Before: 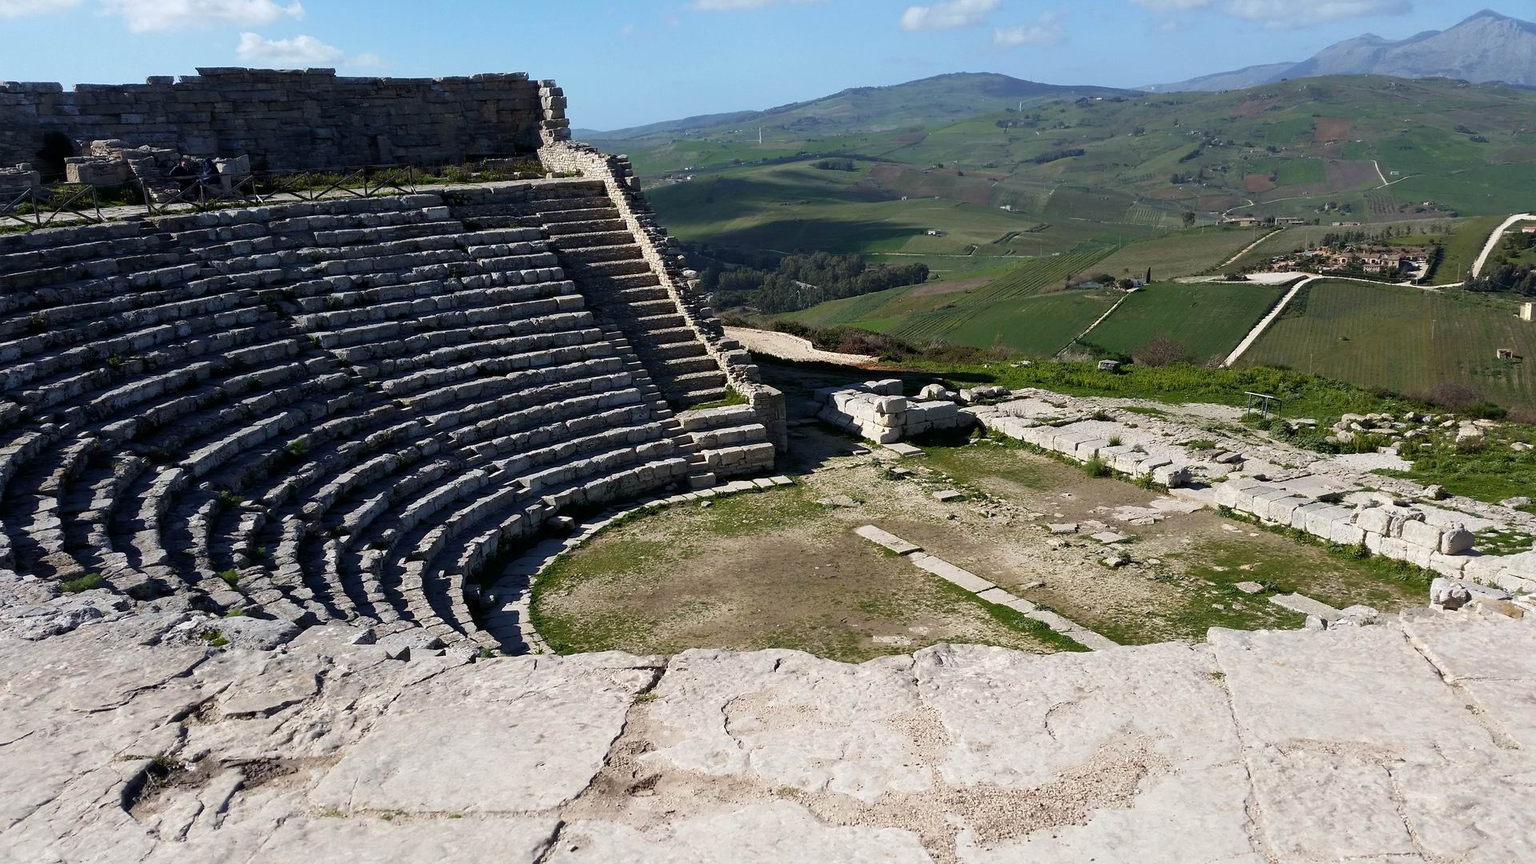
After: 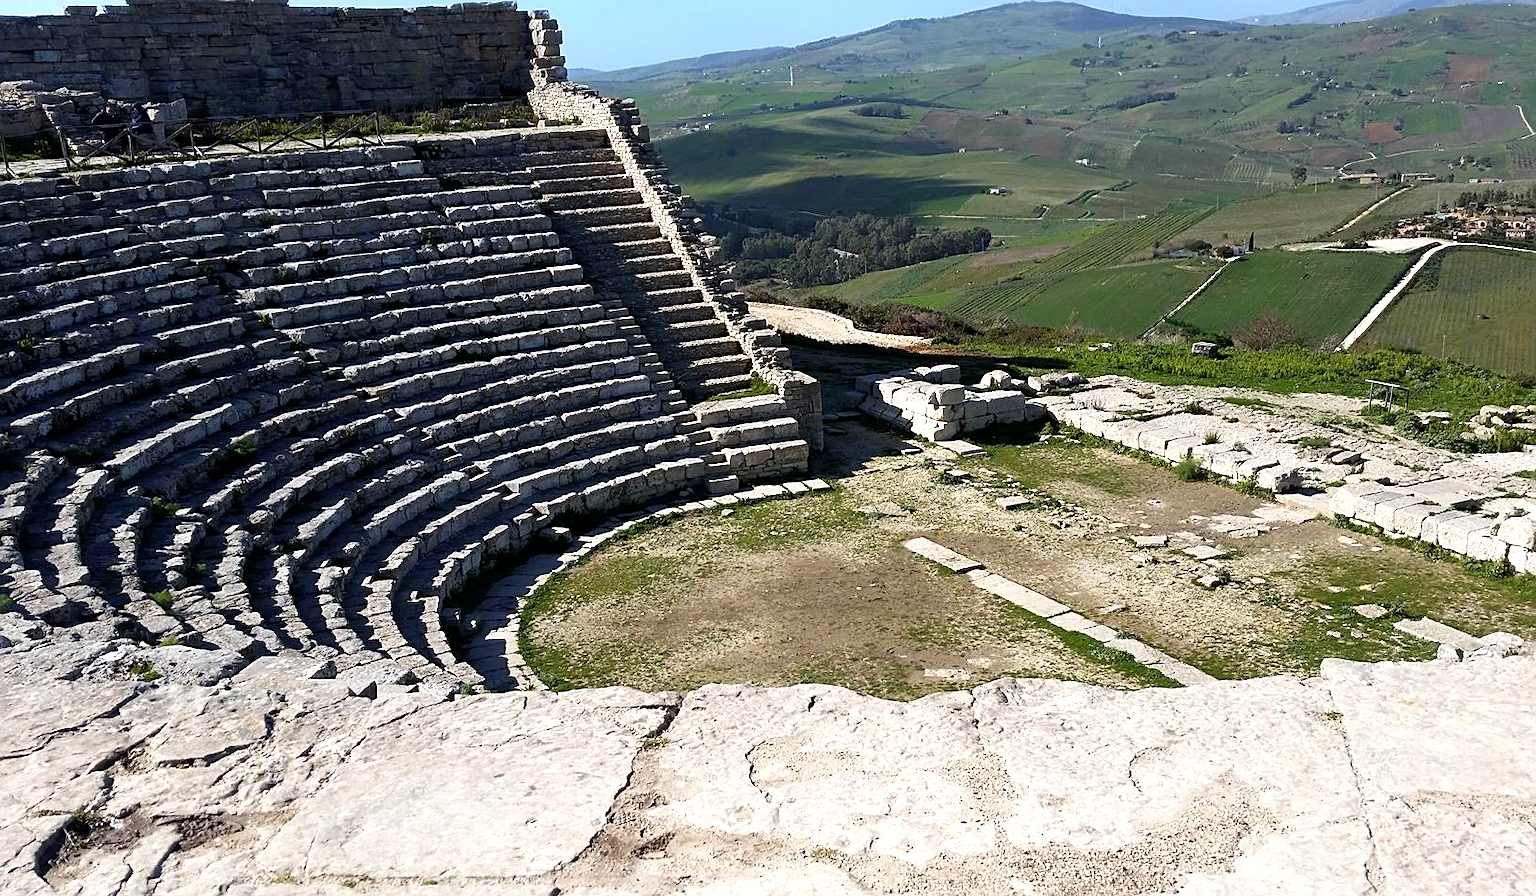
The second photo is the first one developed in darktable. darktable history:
crop: left 6.031%, top 8.264%, right 9.535%, bottom 3.712%
sharpen: amount 0.494
exposure: black level correction 0.001, exposure 0.499 EV, compensate exposure bias true, compensate highlight preservation false
